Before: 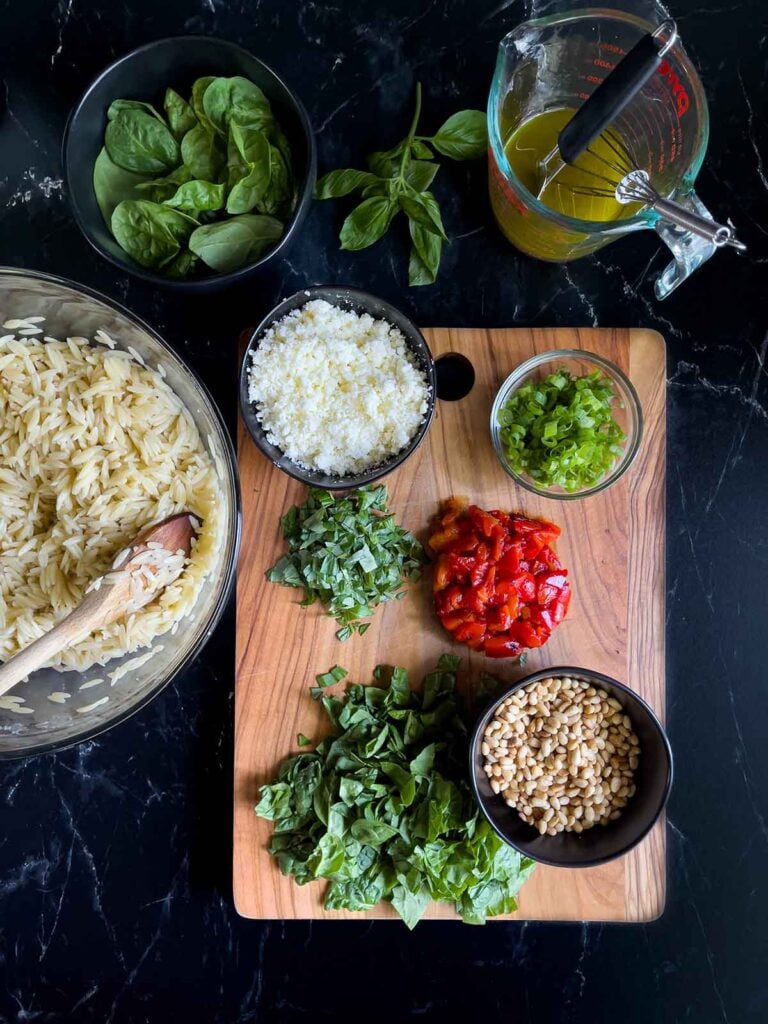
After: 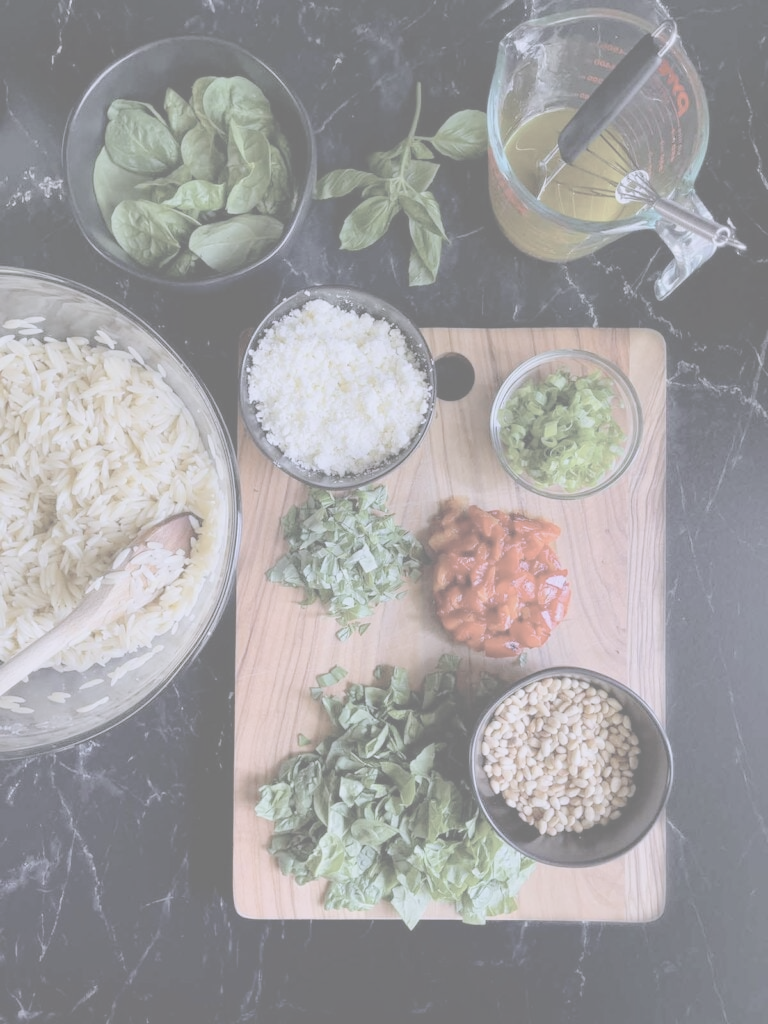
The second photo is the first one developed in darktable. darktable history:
color correction: highlights b* 0.002, saturation 1.34
contrast brightness saturation: contrast -0.334, brightness 0.753, saturation -0.78
color calibration: illuminant custom, x 0.367, y 0.392, temperature 4439.69 K
